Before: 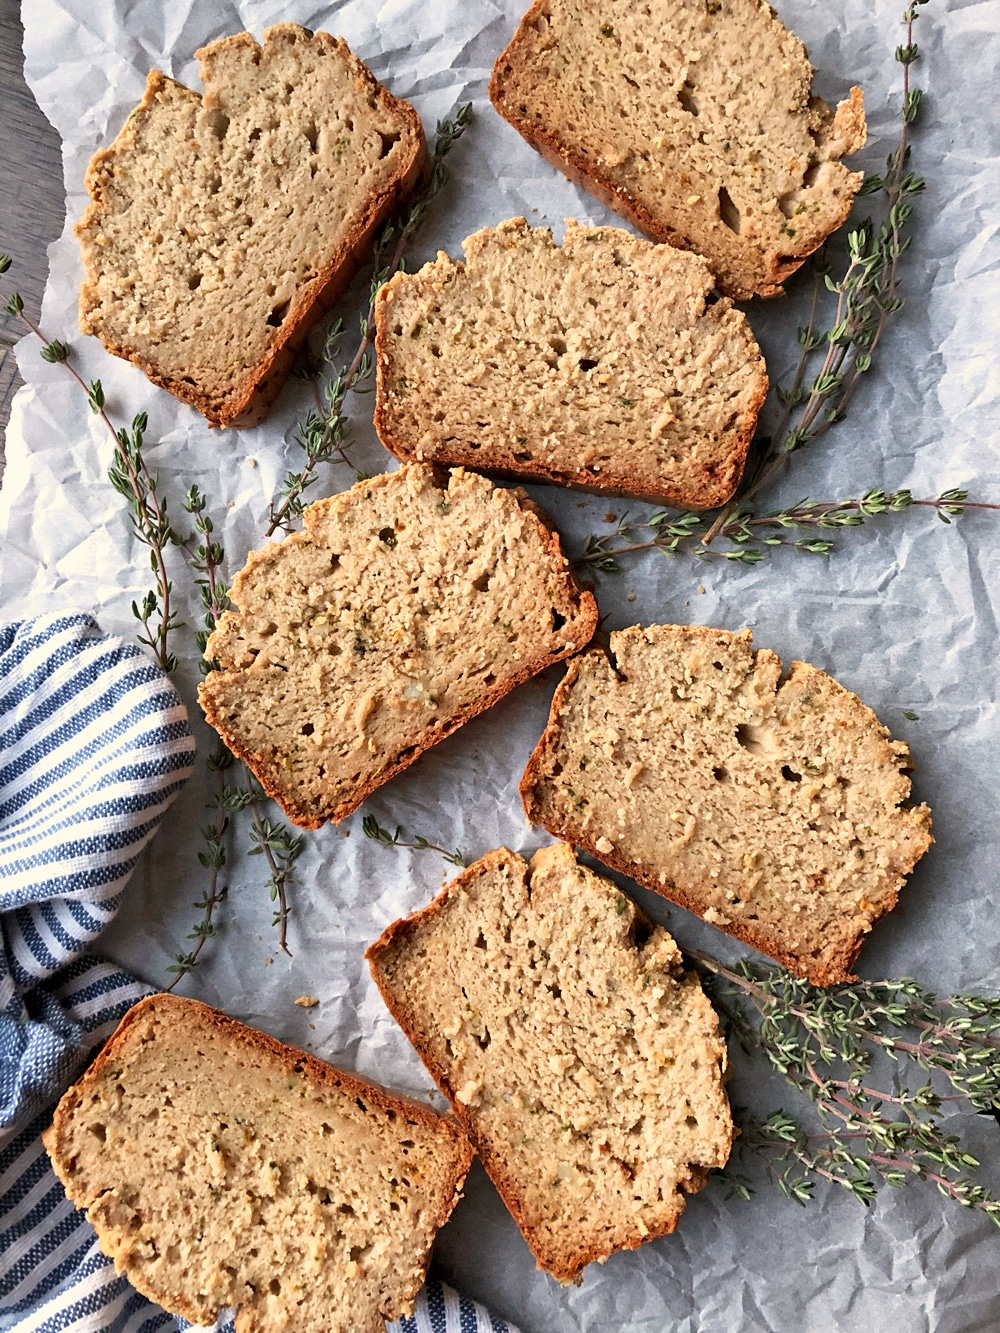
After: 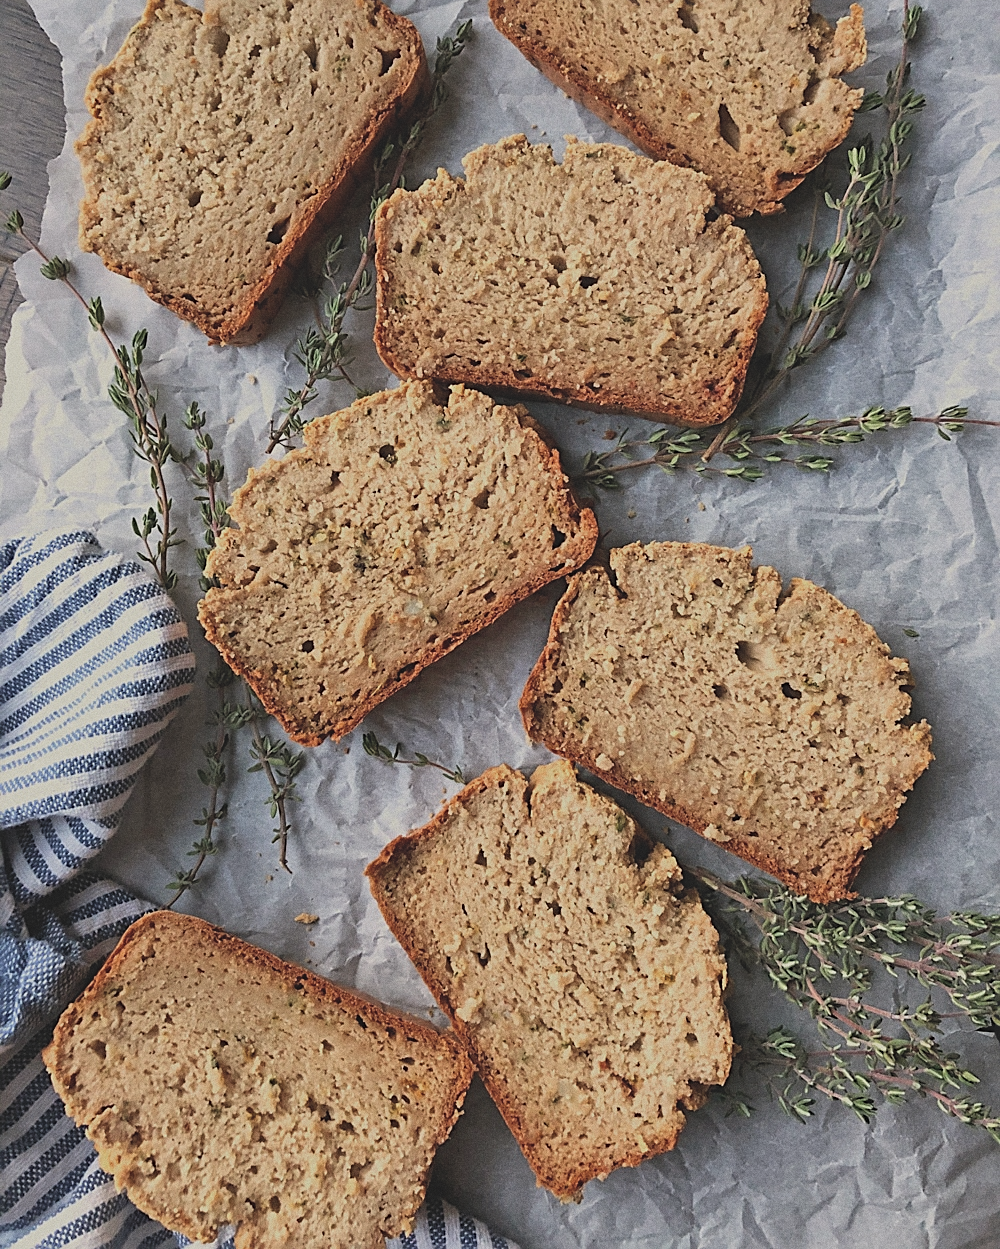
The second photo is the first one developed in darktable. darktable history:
crop and rotate: top 6.25%
contrast brightness saturation: brightness 0.15
grain: coarseness 0.09 ISO
sharpen: on, module defaults
exposure: black level correction -0.016, exposure -1.018 EV, compensate highlight preservation false
